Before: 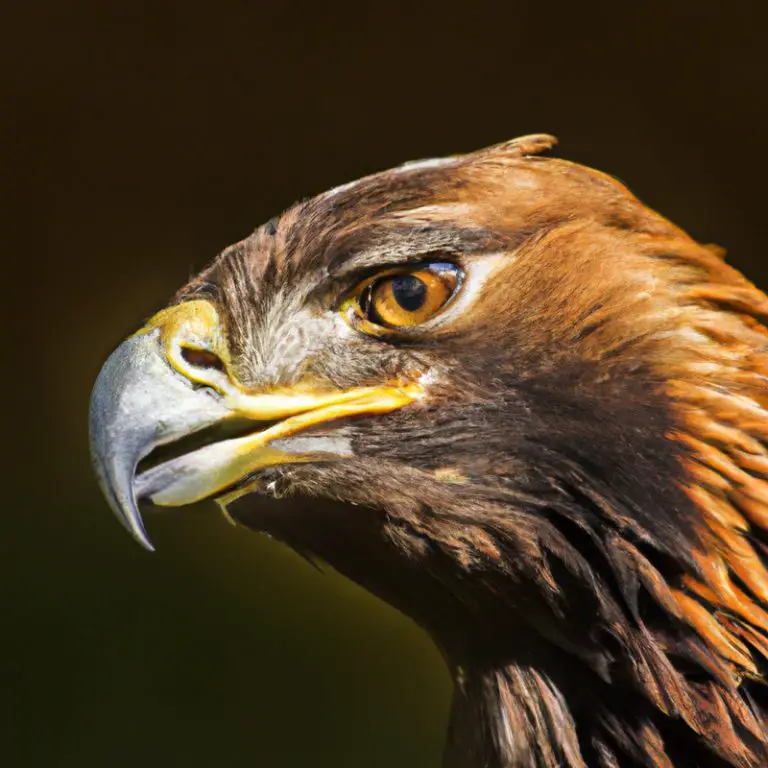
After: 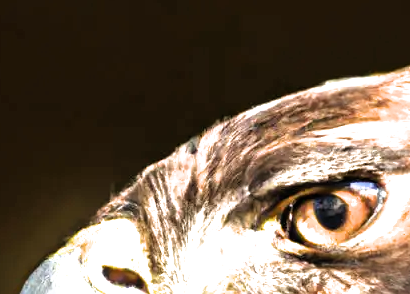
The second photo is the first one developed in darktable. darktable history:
crop: left 10.298%, top 10.654%, right 36.211%, bottom 50.969%
tone equalizer: edges refinement/feathering 500, mask exposure compensation -1.57 EV, preserve details no
filmic rgb: black relative exposure -8.22 EV, white relative exposure 2.2 EV, target white luminance 99.887%, hardness 7.12, latitude 75.41%, contrast 1.324, highlights saturation mix -1.8%, shadows ↔ highlights balance 30.49%, color science v6 (2022)
exposure: black level correction 0, exposure 1.096 EV, compensate exposure bias true, compensate highlight preservation false
